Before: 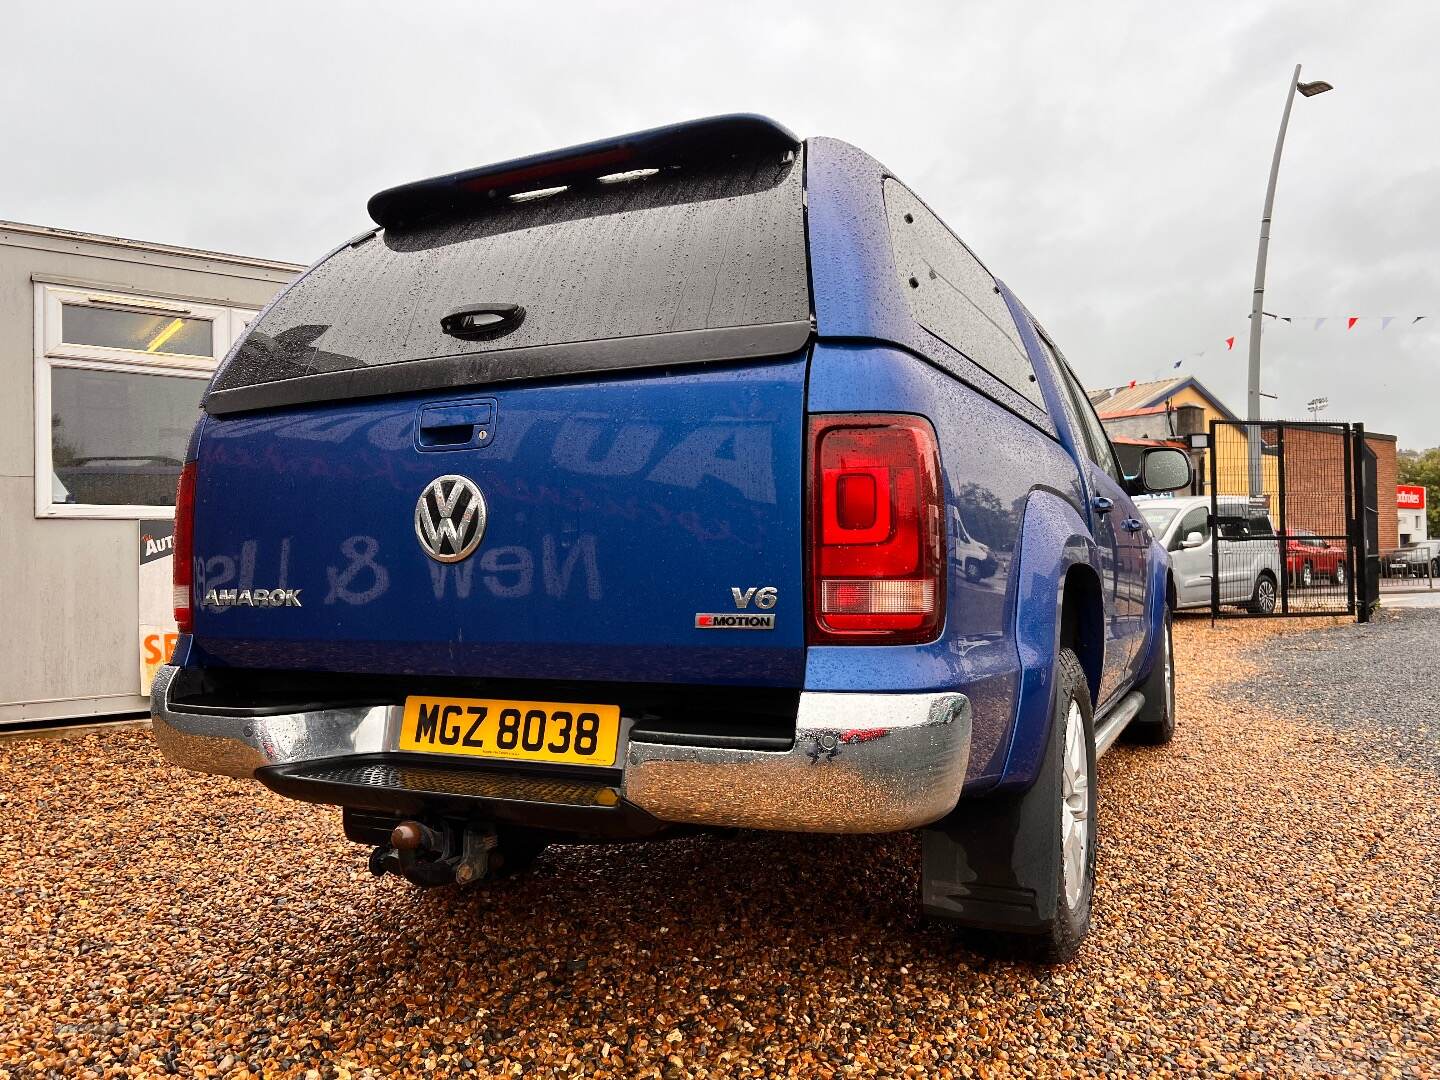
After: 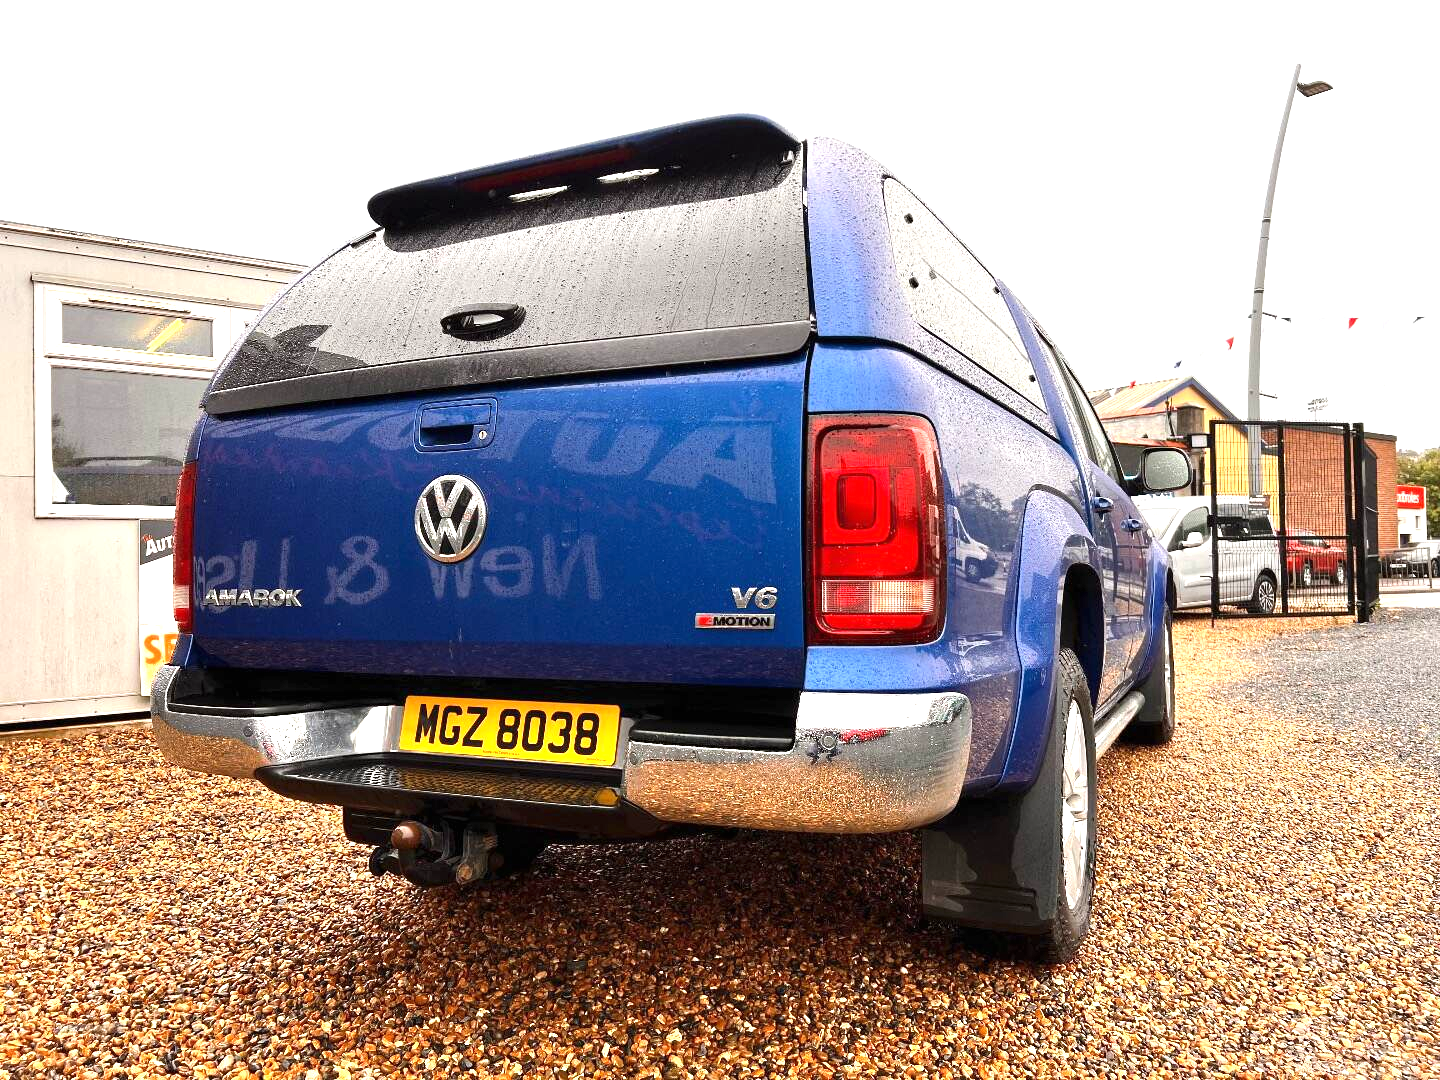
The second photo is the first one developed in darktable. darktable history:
exposure: black level correction 0, exposure 0.892 EV, compensate highlight preservation false
tone equalizer: -8 EV -0.569 EV
